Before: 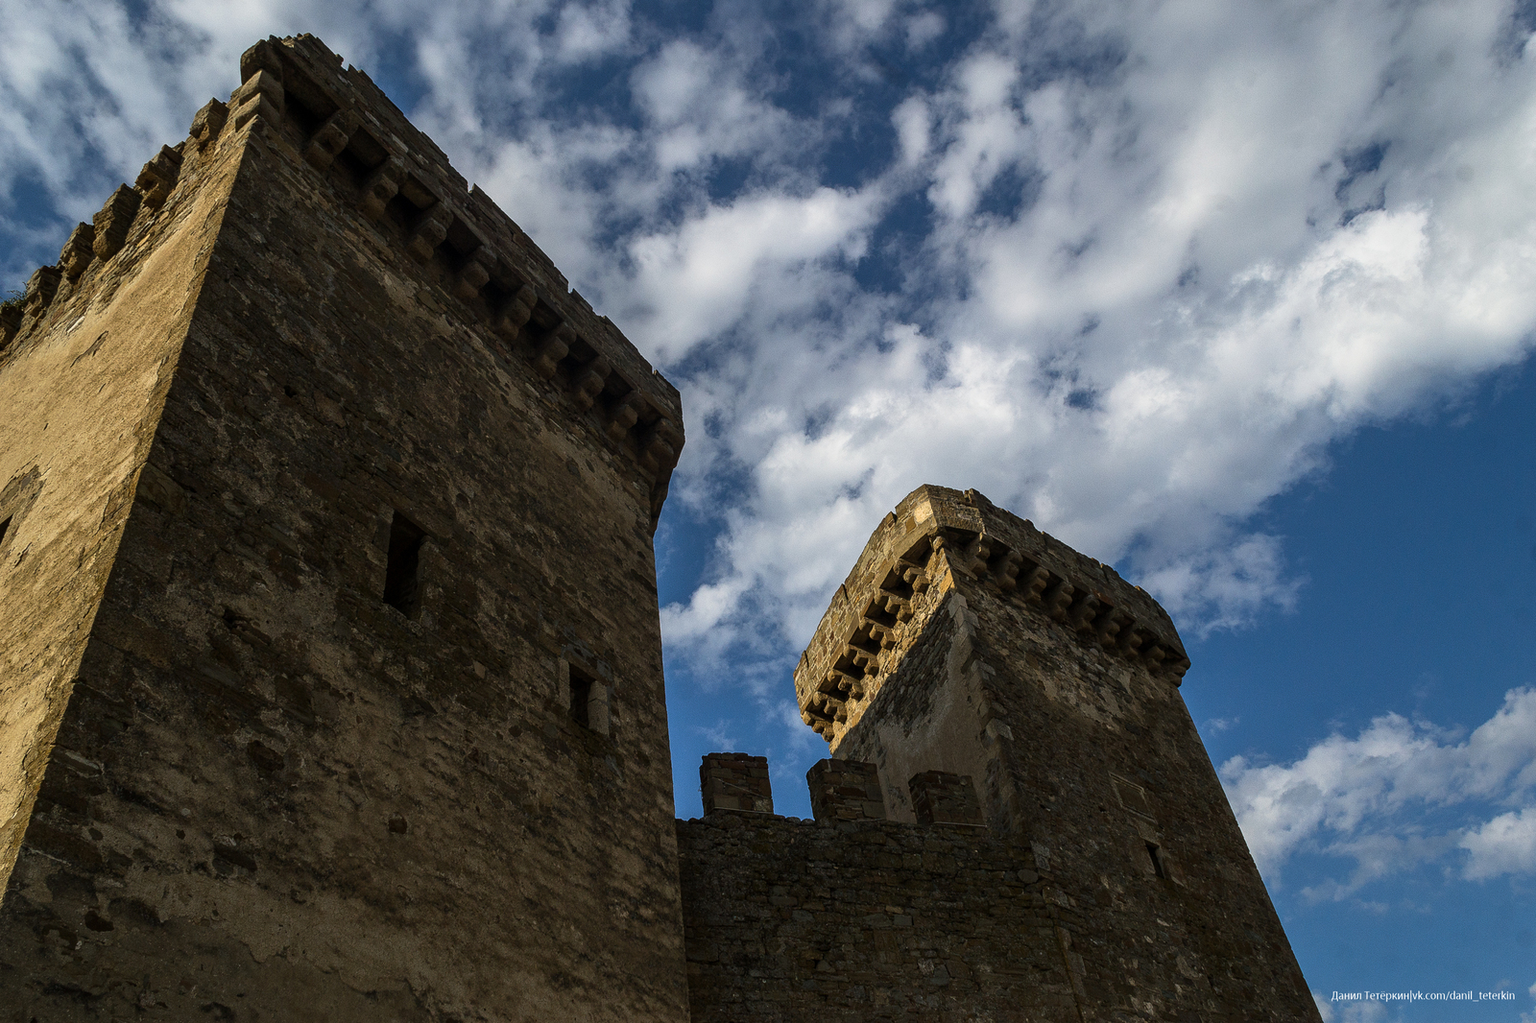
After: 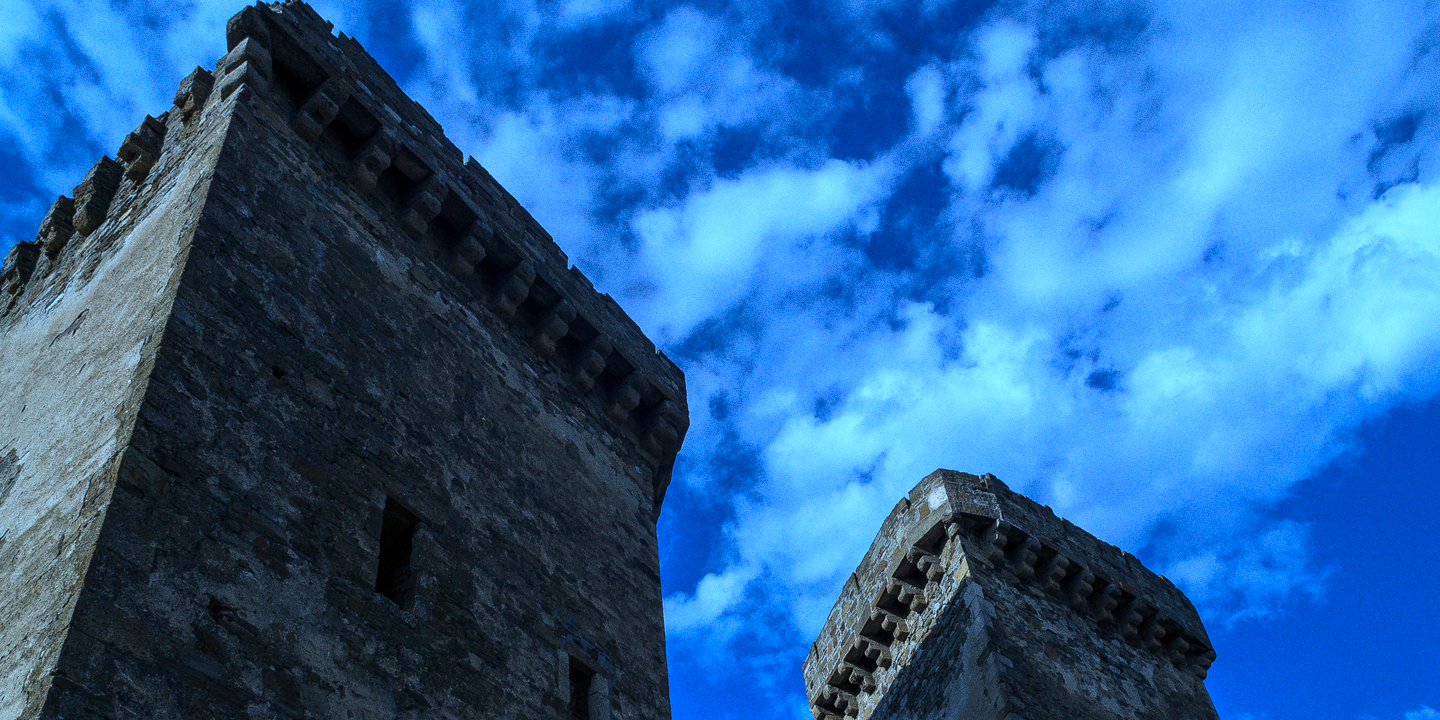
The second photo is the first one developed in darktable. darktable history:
grain: on, module defaults
crop: left 1.509%, top 3.452%, right 7.696%, bottom 28.452%
color calibration: illuminant as shot in camera, x 0.462, y 0.419, temperature 2651.64 K
